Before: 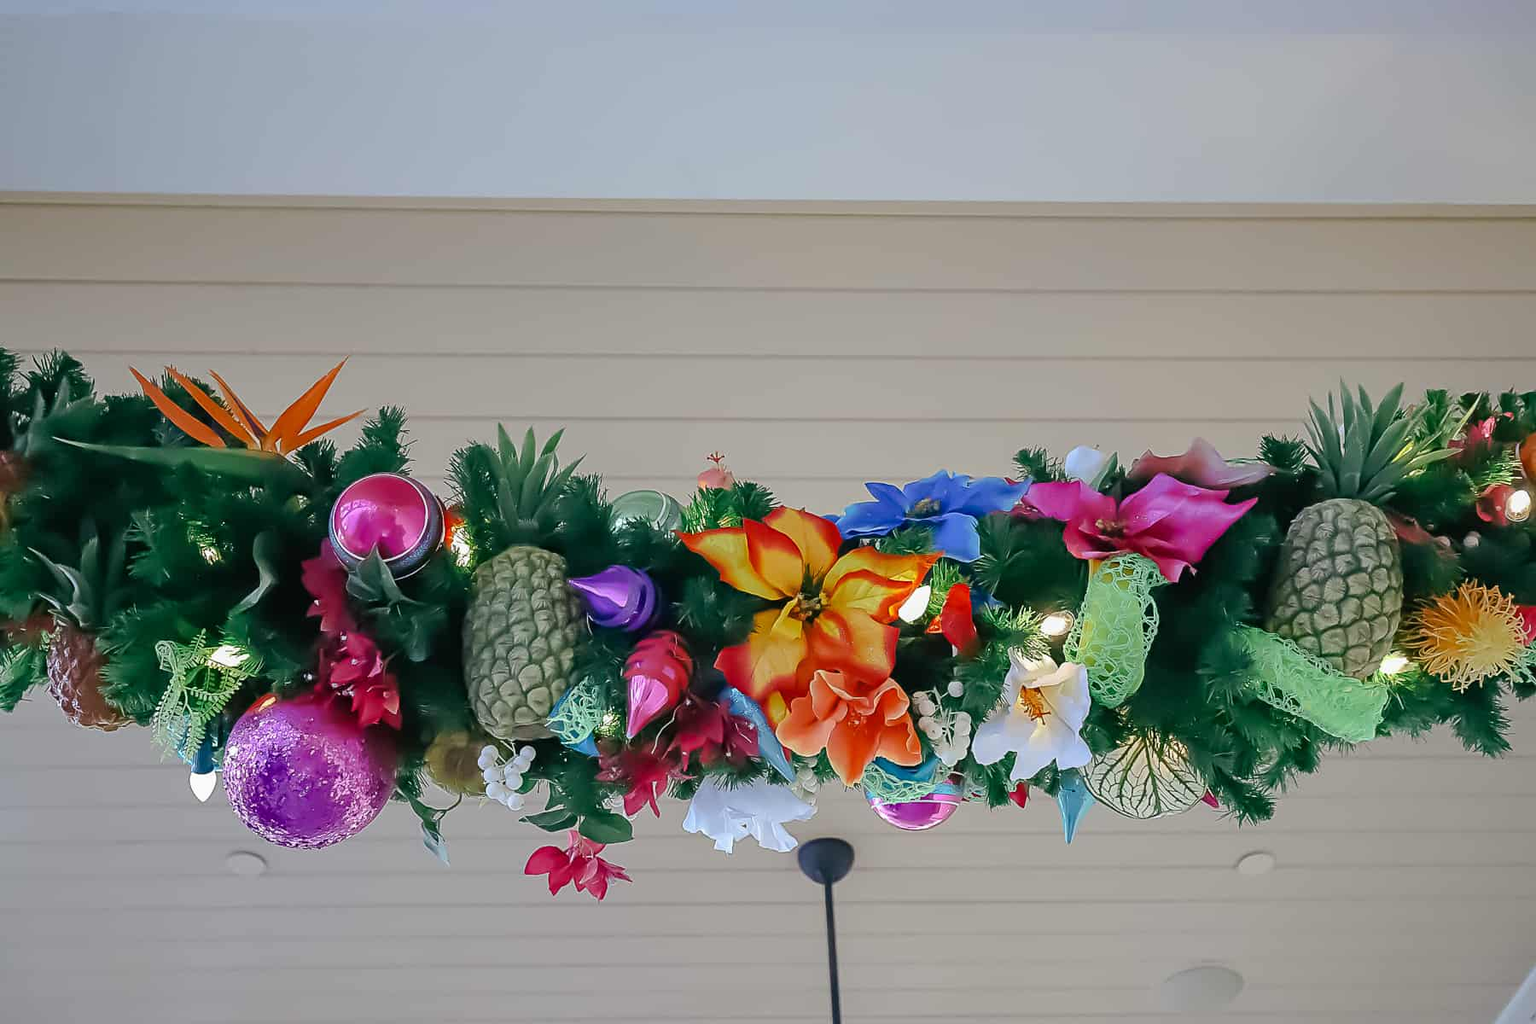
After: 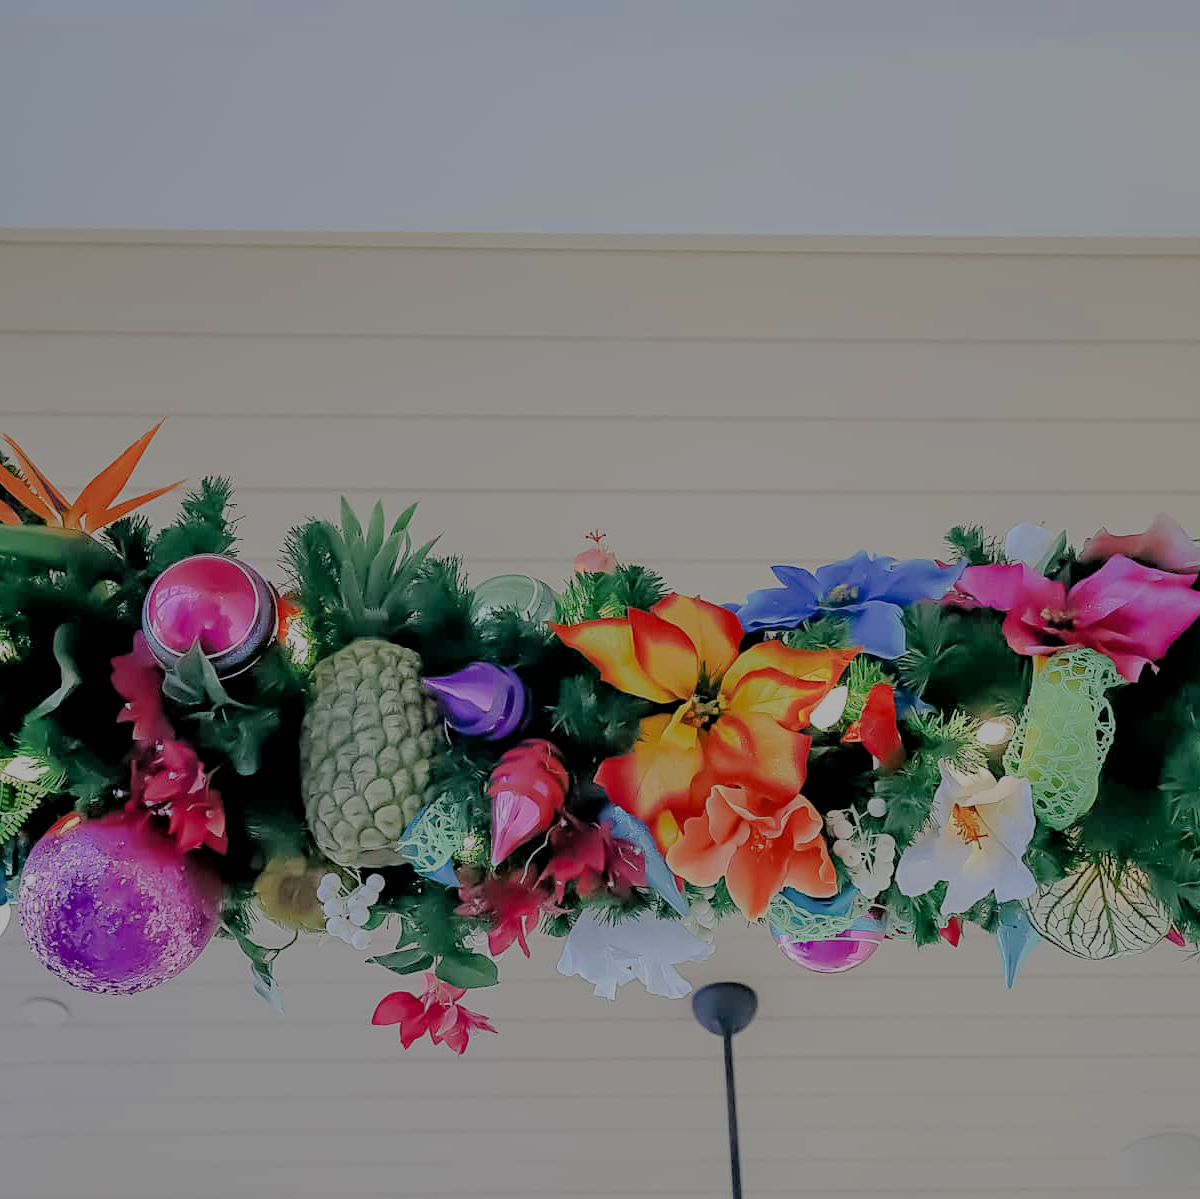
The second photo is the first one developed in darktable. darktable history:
filmic rgb: black relative exposure -4.42 EV, white relative exposure 6.58 EV, hardness 1.85, contrast 0.5
crop and rotate: left 13.537%, right 19.796%
